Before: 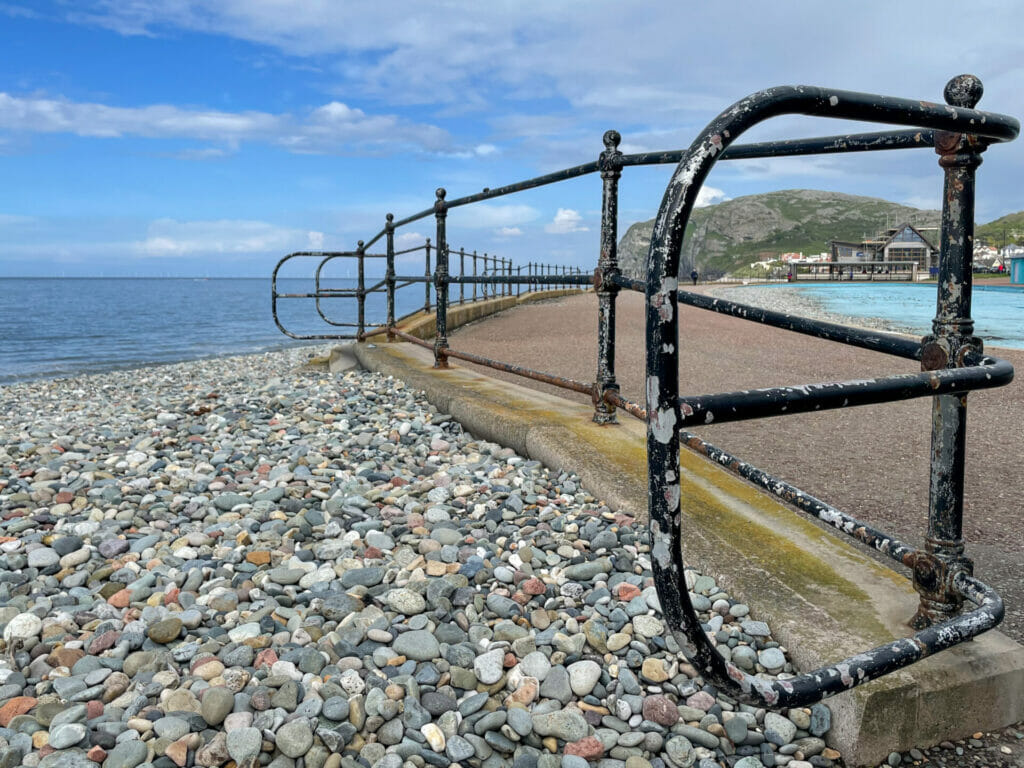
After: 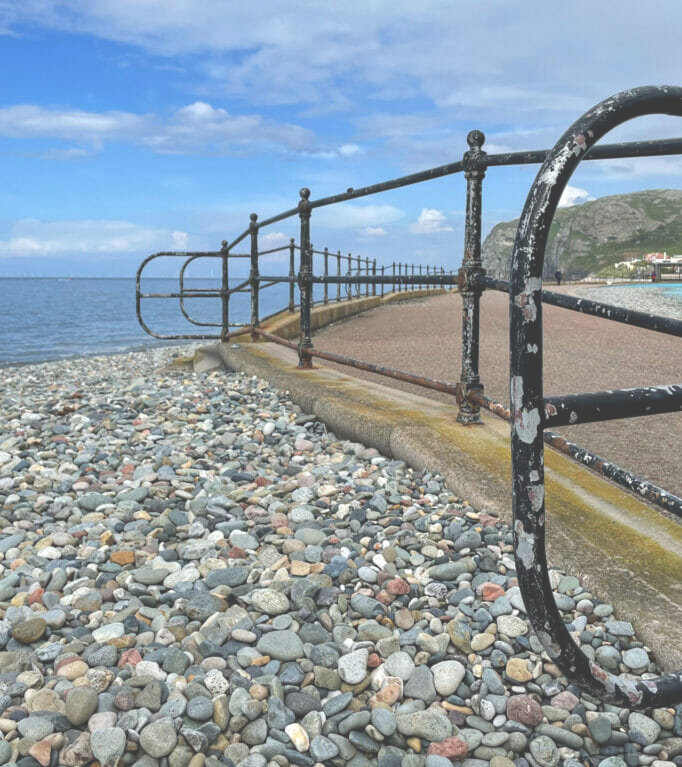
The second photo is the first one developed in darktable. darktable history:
crop and rotate: left 13.342%, right 19.991%
exposure: black level correction -0.041, exposure 0.064 EV, compensate highlight preservation false
